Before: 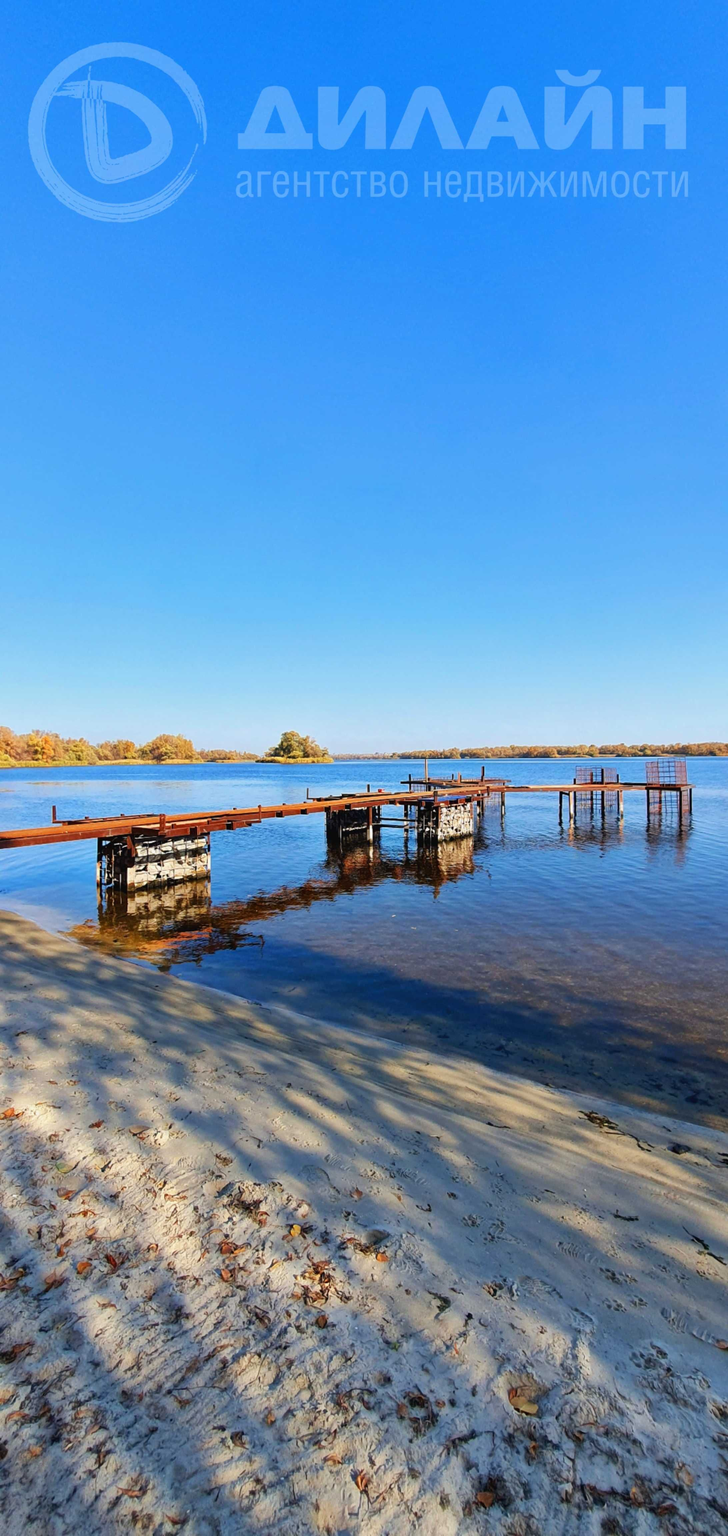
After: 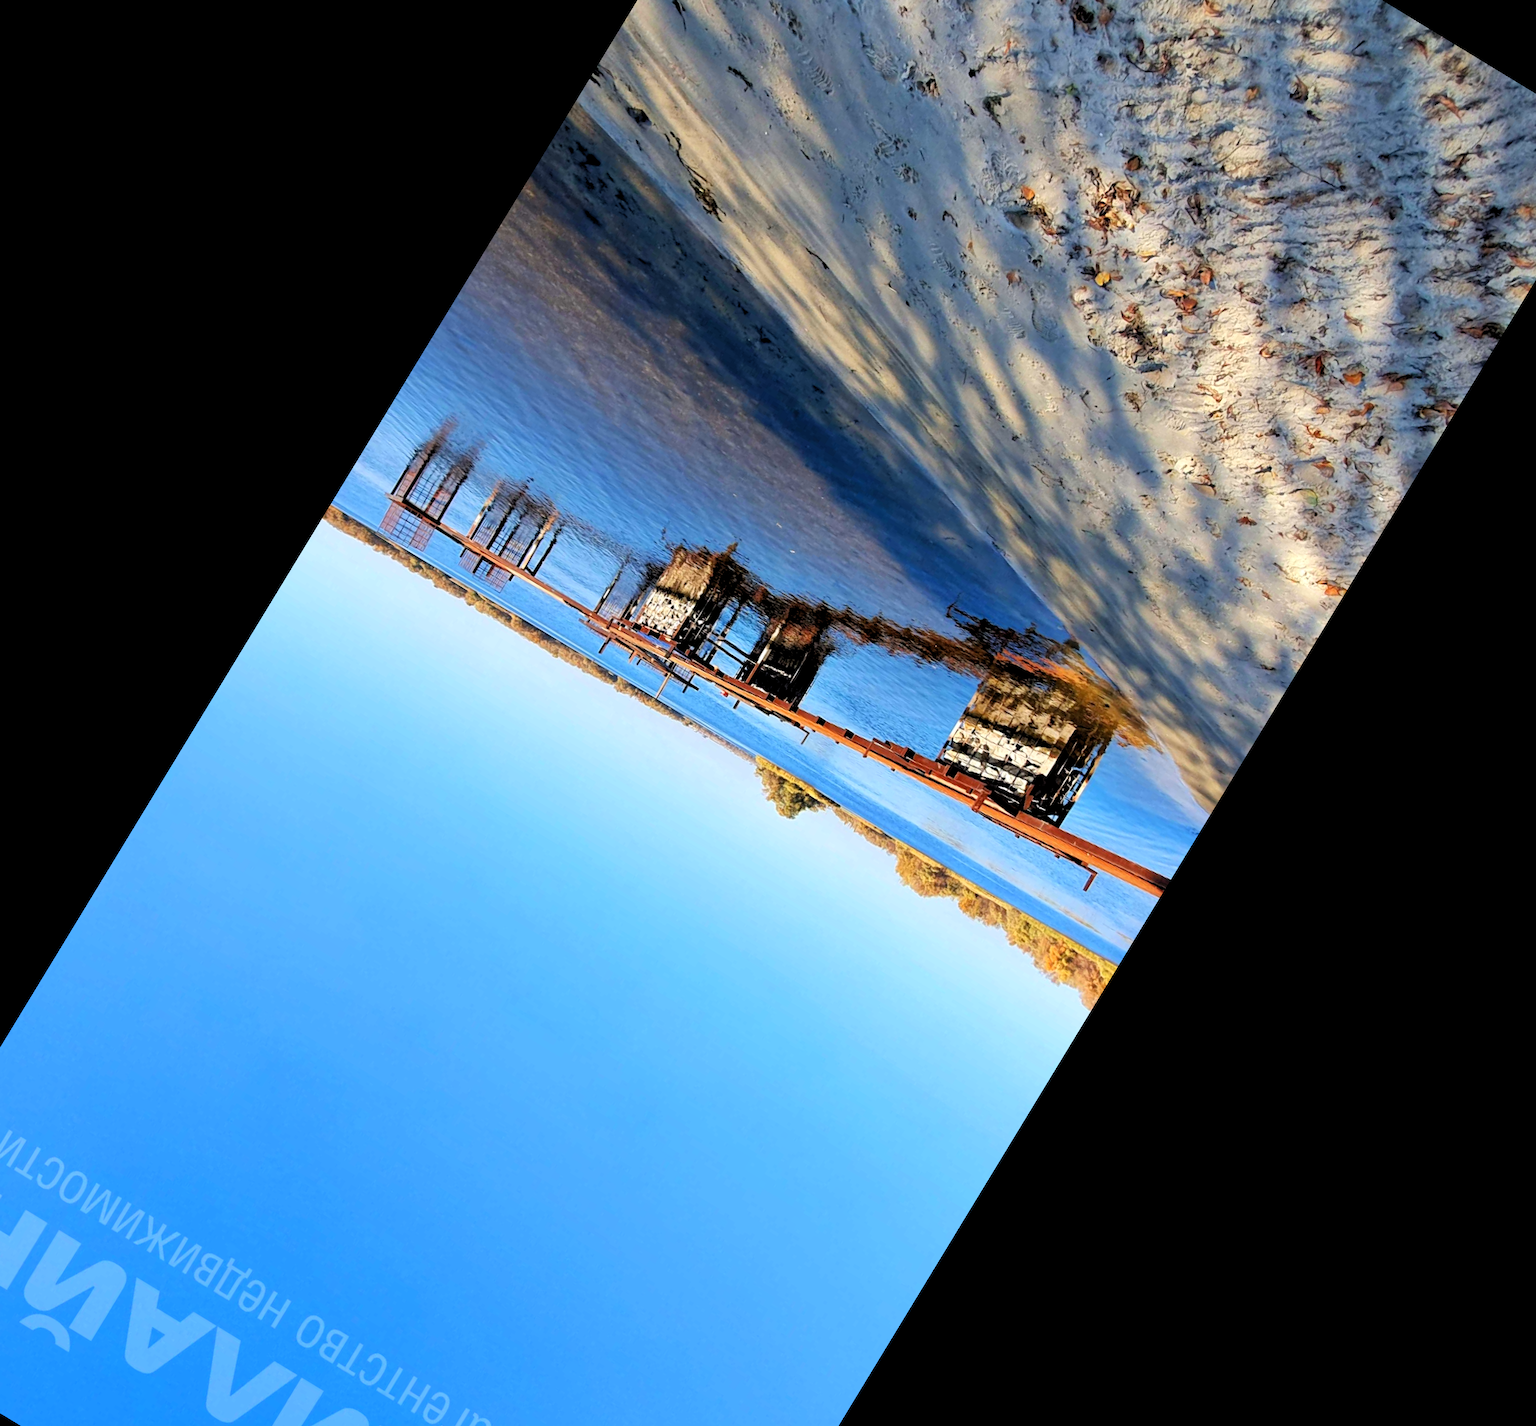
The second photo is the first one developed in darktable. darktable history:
rgb levels: levels [[0.01, 0.419, 0.839], [0, 0.5, 1], [0, 0.5, 1]]
crop and rotate: angle 148.68°, left 9.111%, top 15.603%, right 4.588%, bottom 17.041%
